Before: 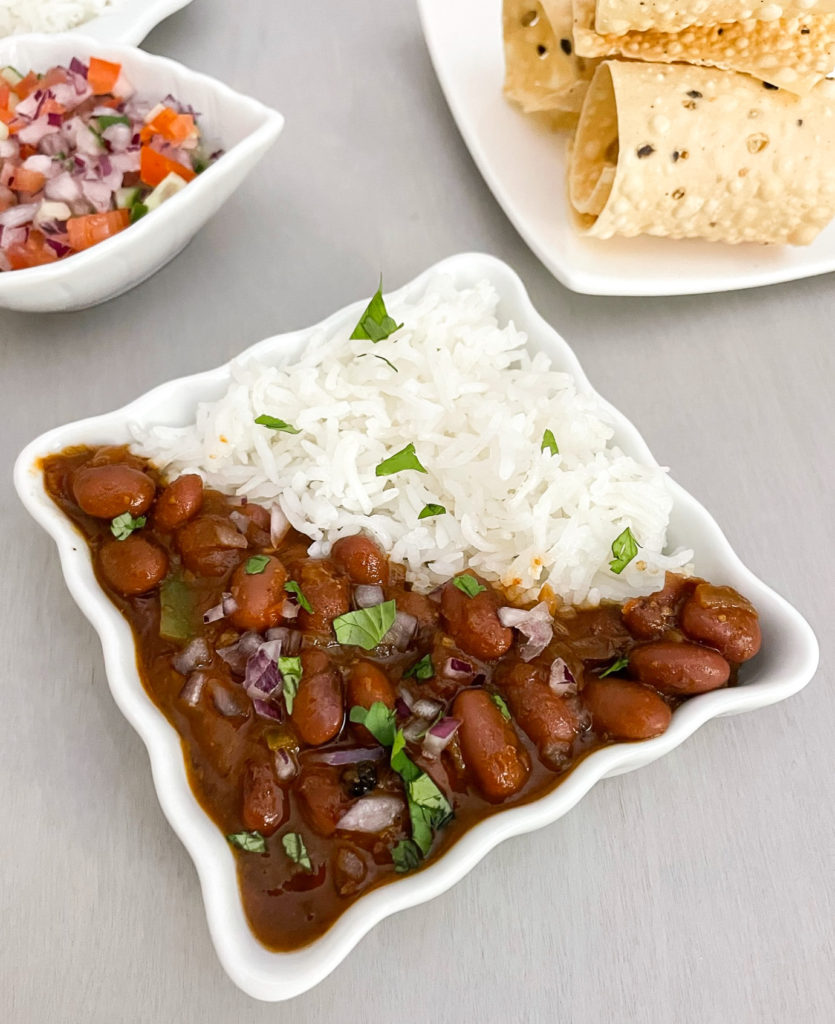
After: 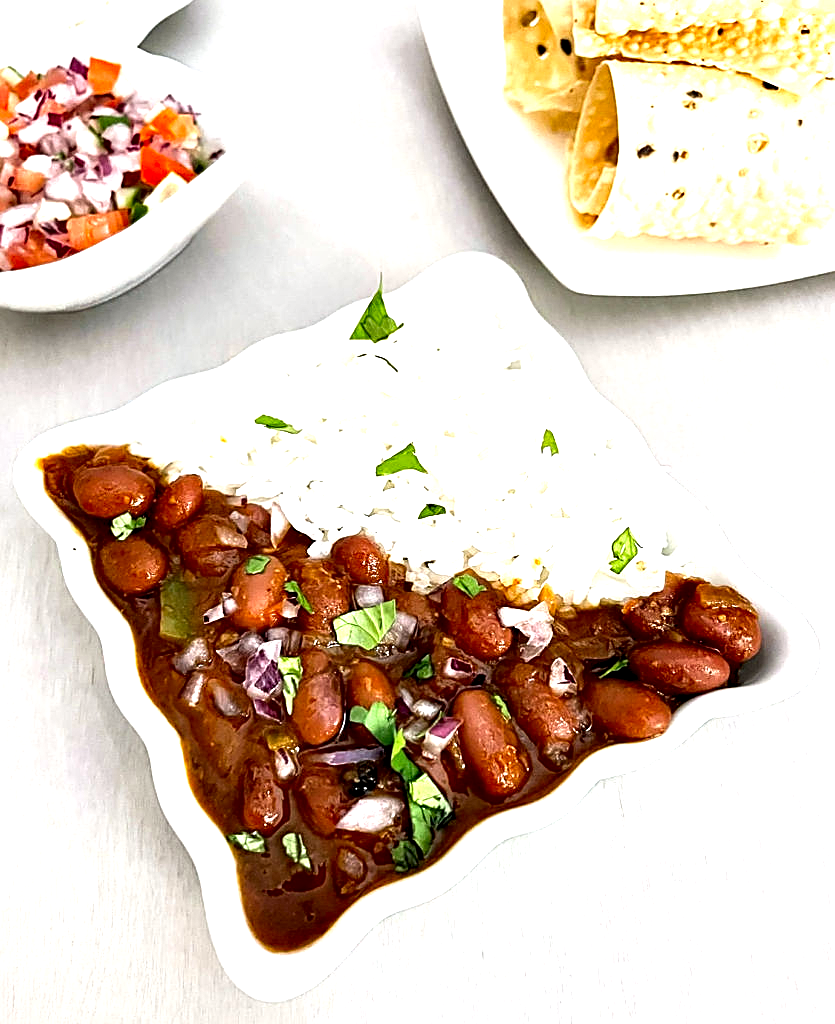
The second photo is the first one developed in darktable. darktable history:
exposure: black level correction 0, exposure 1 EV, compensate exposure bias true, compensate highlight preservation false
sharpen: on, module defaults
contrast equalizer: octaves 7, y [[0.6 ×6], [0.55 ×6], [0 ×6], [0 ×6], [0 ×6]]
white balance: emerald 1
